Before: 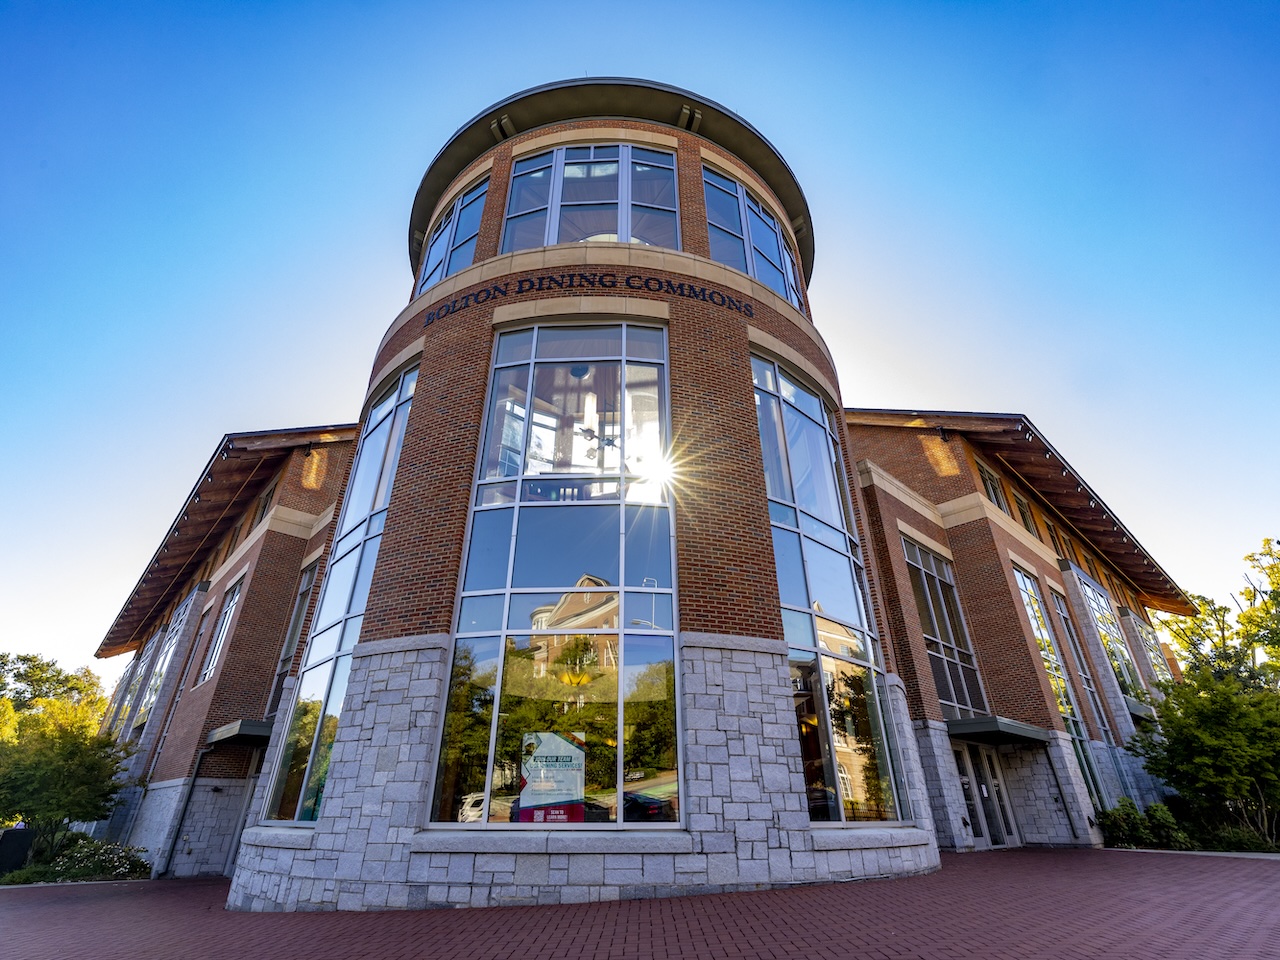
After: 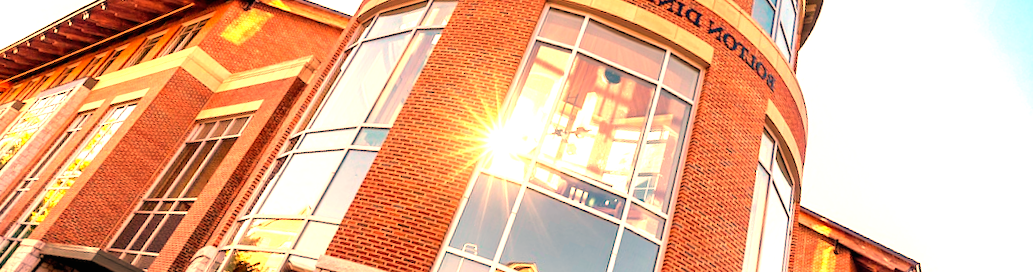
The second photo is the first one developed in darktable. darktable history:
crop and rotate: angle 16.12°, top 30.835%, bottom 35.653%
exposure: black level correction 0, exposure 1.45 EV, compensate exposure bias true, compensate highlight preservation false
white balance: red 1.467, blue 0.684
rotate and perspective: rotation -4.98°, automatic cropping off
